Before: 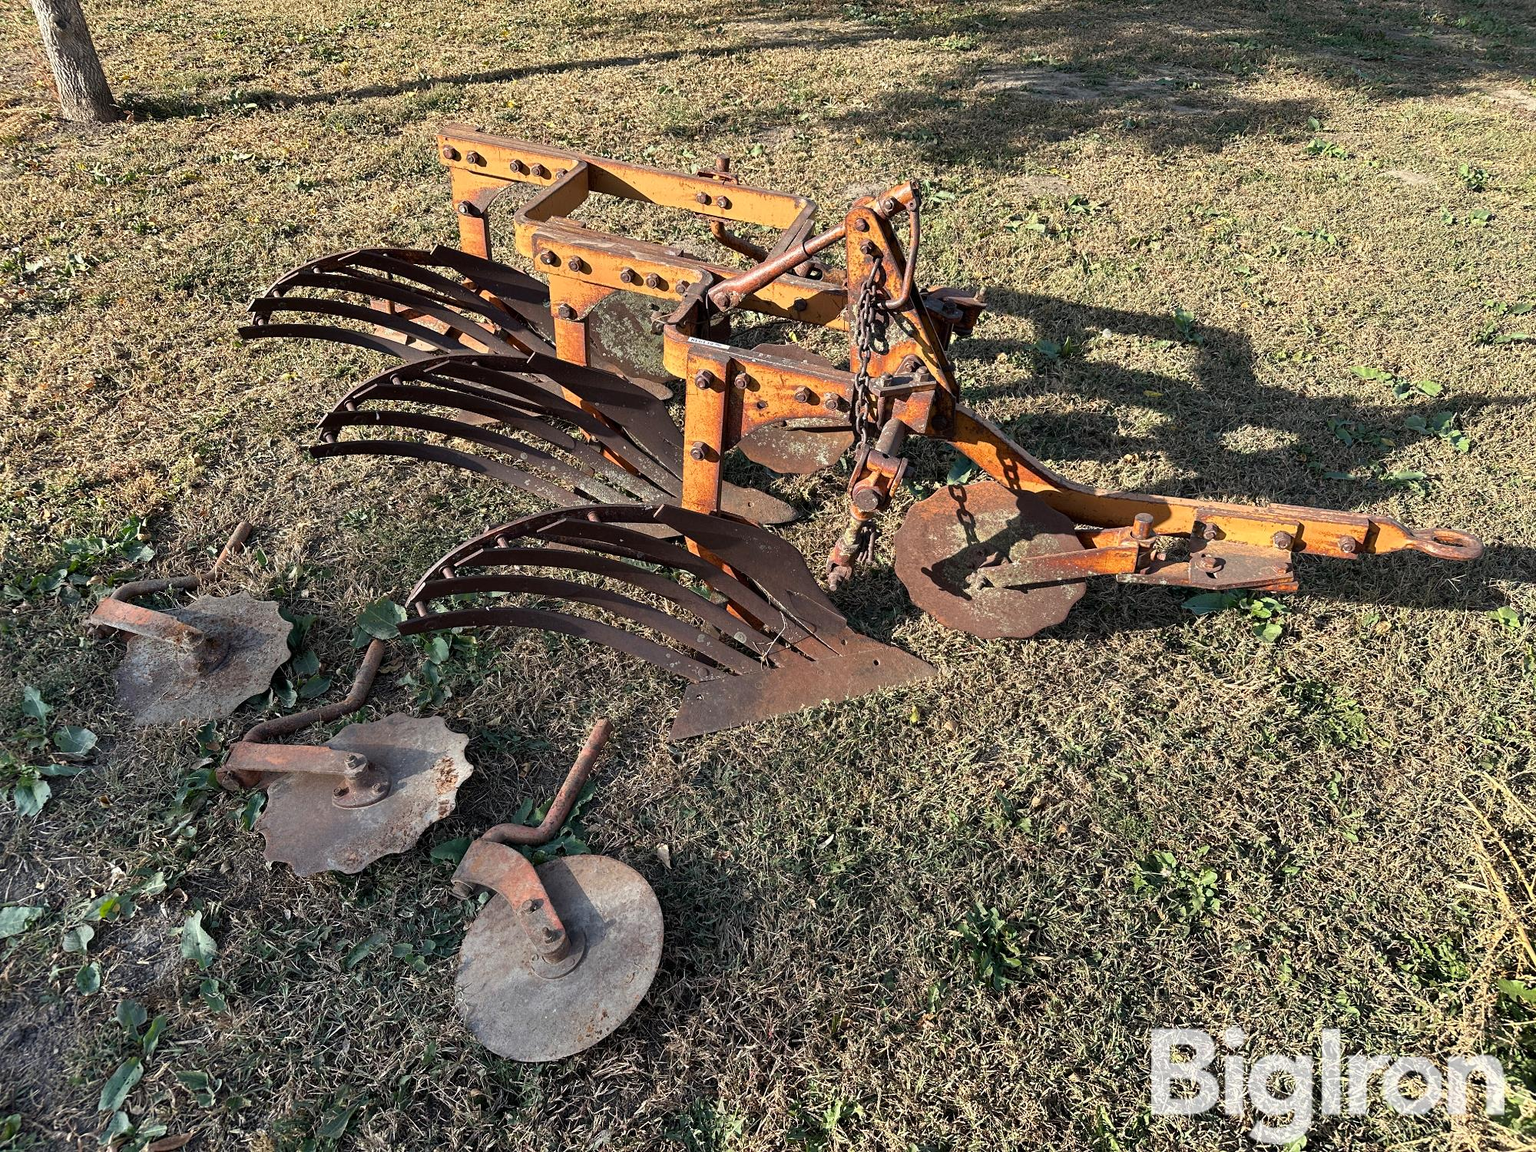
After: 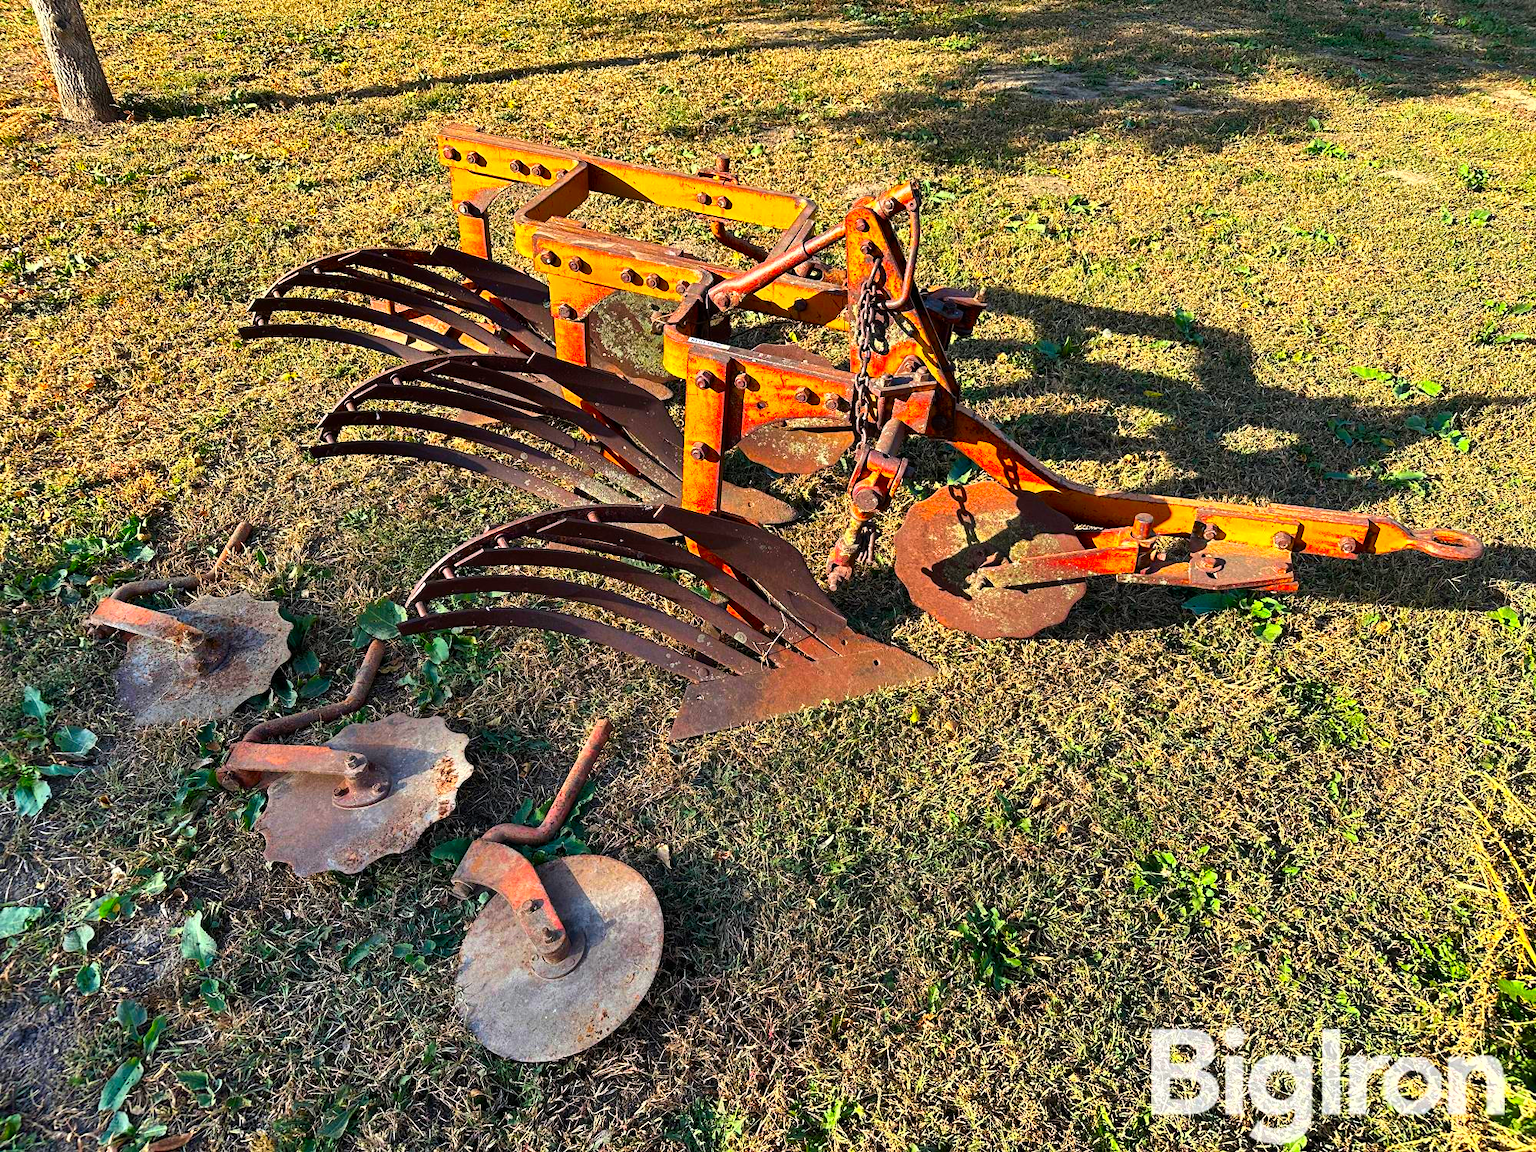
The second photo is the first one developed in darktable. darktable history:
tone equalizer: -8 EV -0.417 EV, -7 EV -0.389 EV, -6 EV -0.333 EV, -5 EV -0.222 EV, -3 EV 0.222 EV, -2 EV 0.333 EV, -1 EV 0.389 EV, +0 EV 0.417 EV, edges refinement/feathering 500, mask exposure compensation -1.57 EV, preserve details no
color correction: saturation 2.15
shadows and highlights: low approximation 0.01, soften with gaussian
